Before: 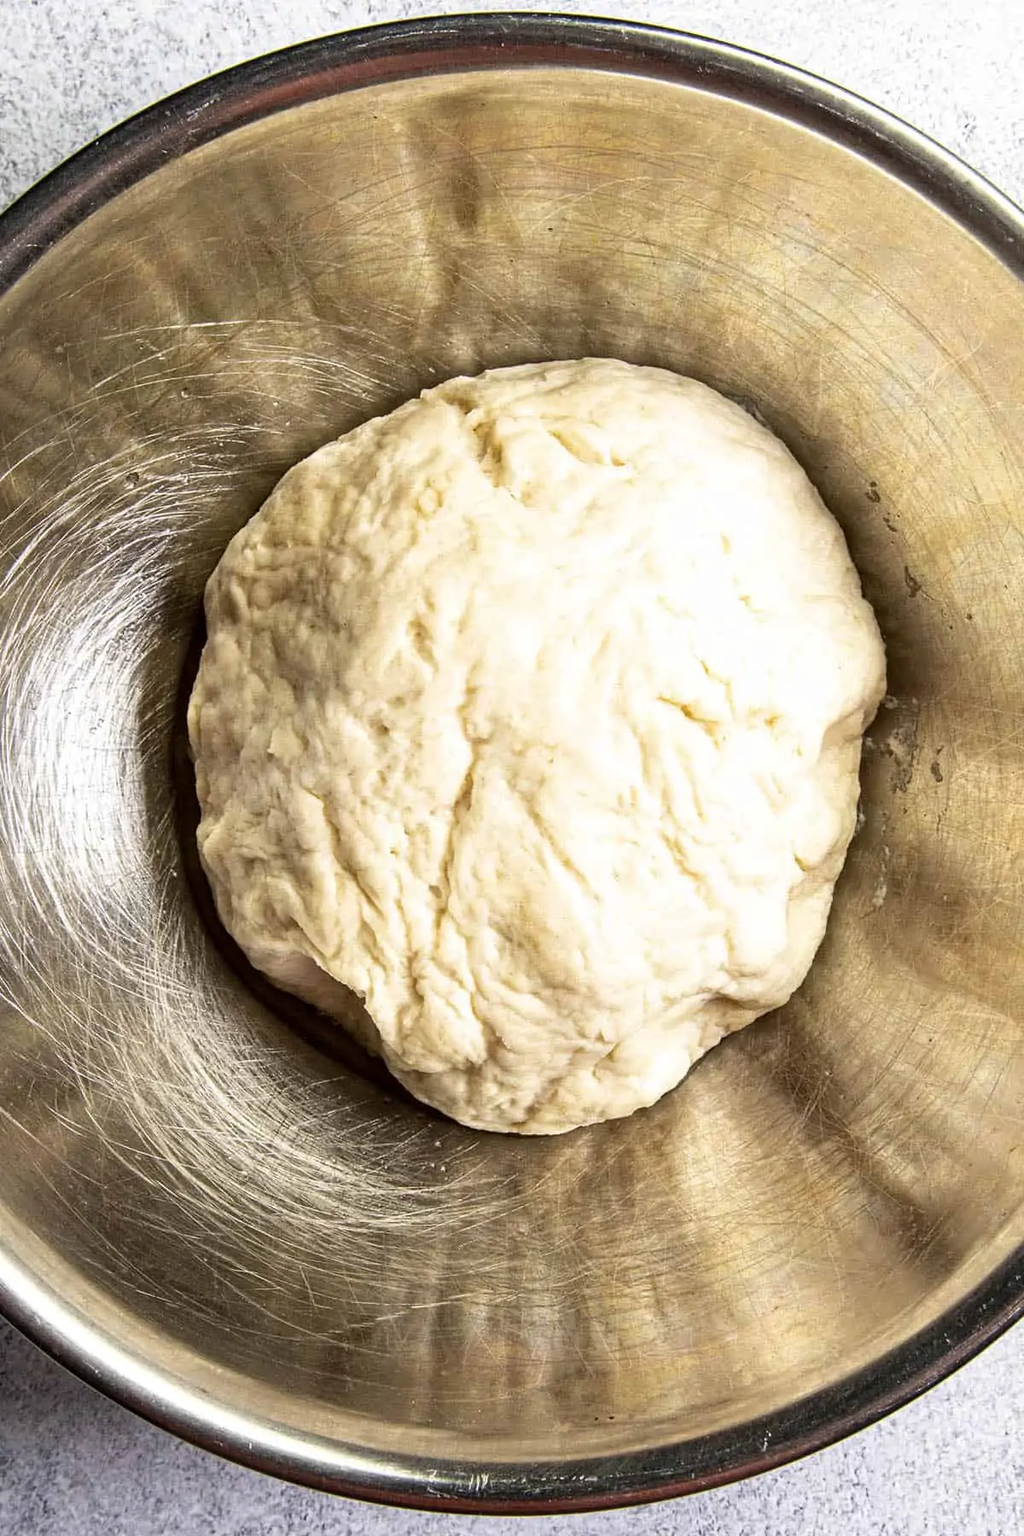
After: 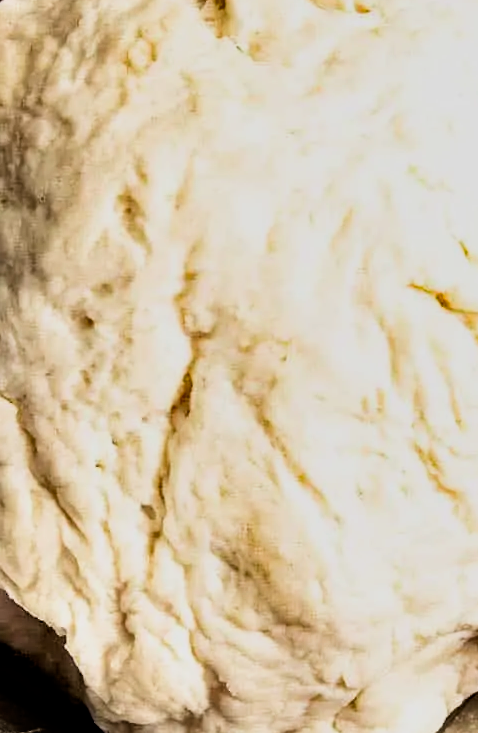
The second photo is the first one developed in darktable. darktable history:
shadows and highlights: shadows 43.53, white point adjustment -1.52, highlights color adjustment 89.74%, soften with gaussian
crop: left 30.216%, top 29.649%, right 29.923%, bottom 29.608%
exposure: exposure -0.059 EV, compensate highlight preservation false
filmic rgb: black relative exposure -5.1 EV, white relative exposure 3.18 EV, threshold 3.05 EV, hardness 3.42, contrast 1.204, highlights saturation mix -31.16%, enable highlight reconstruction true
contrast brightness saturation: contrast 0.114, saturation -0.175
